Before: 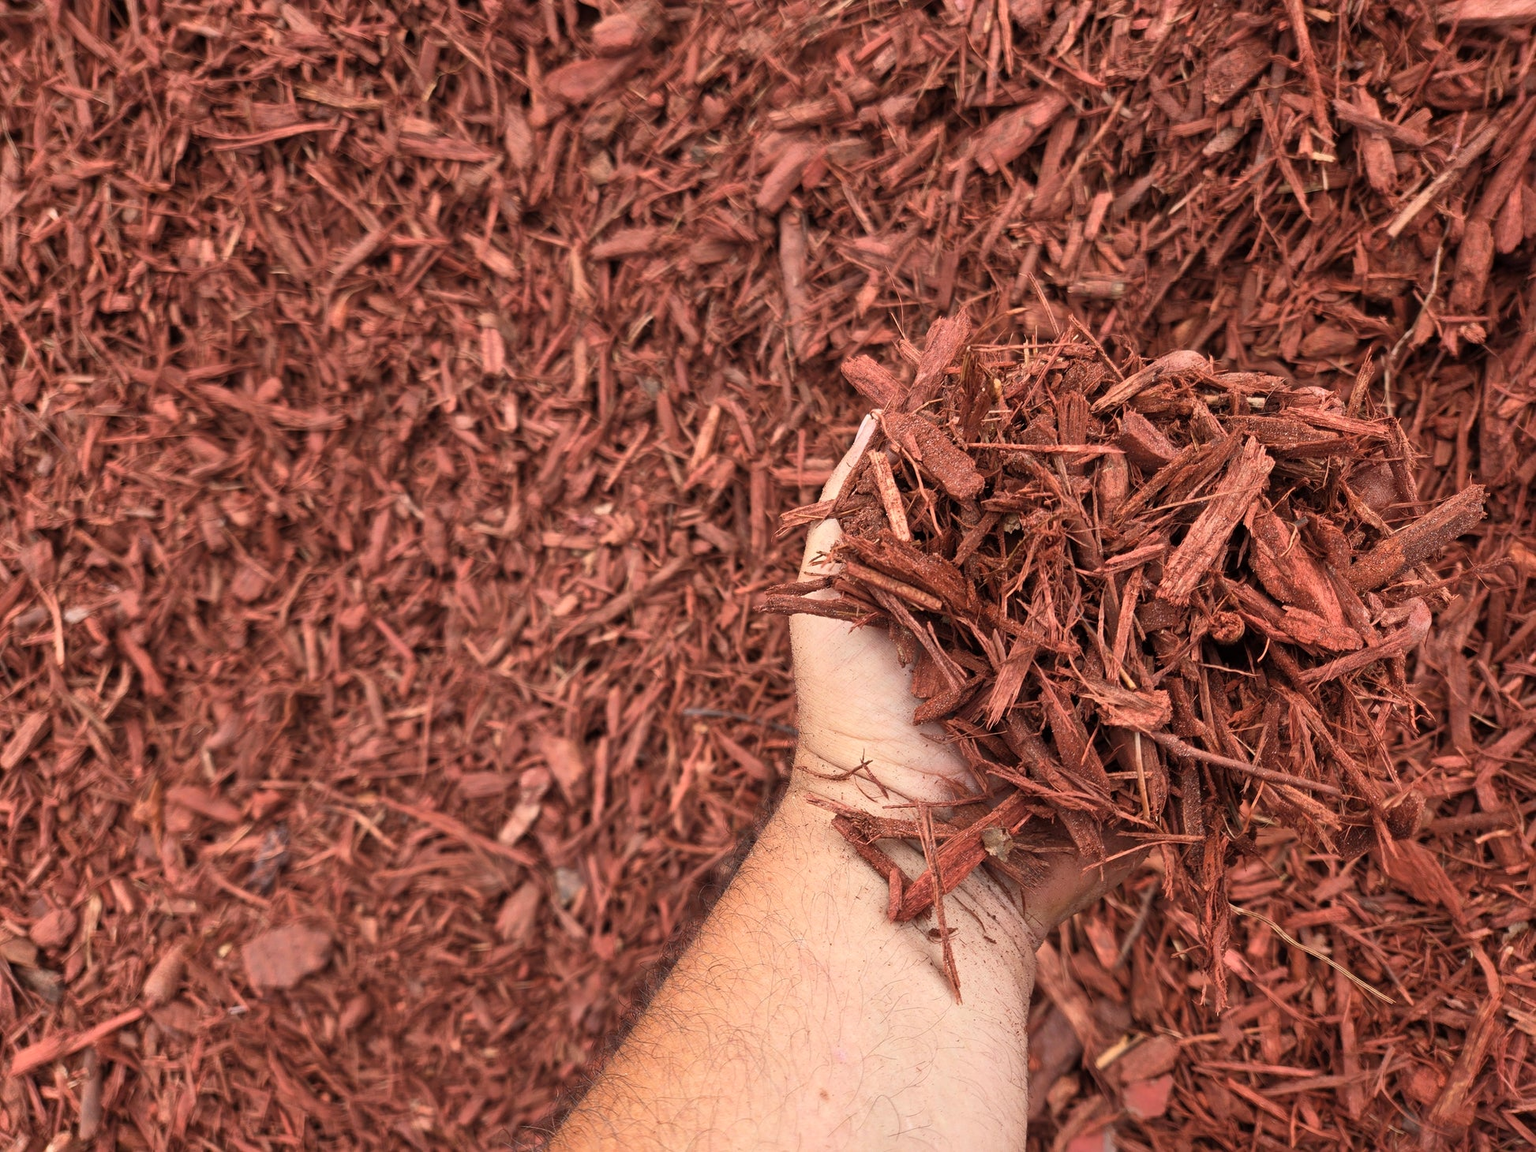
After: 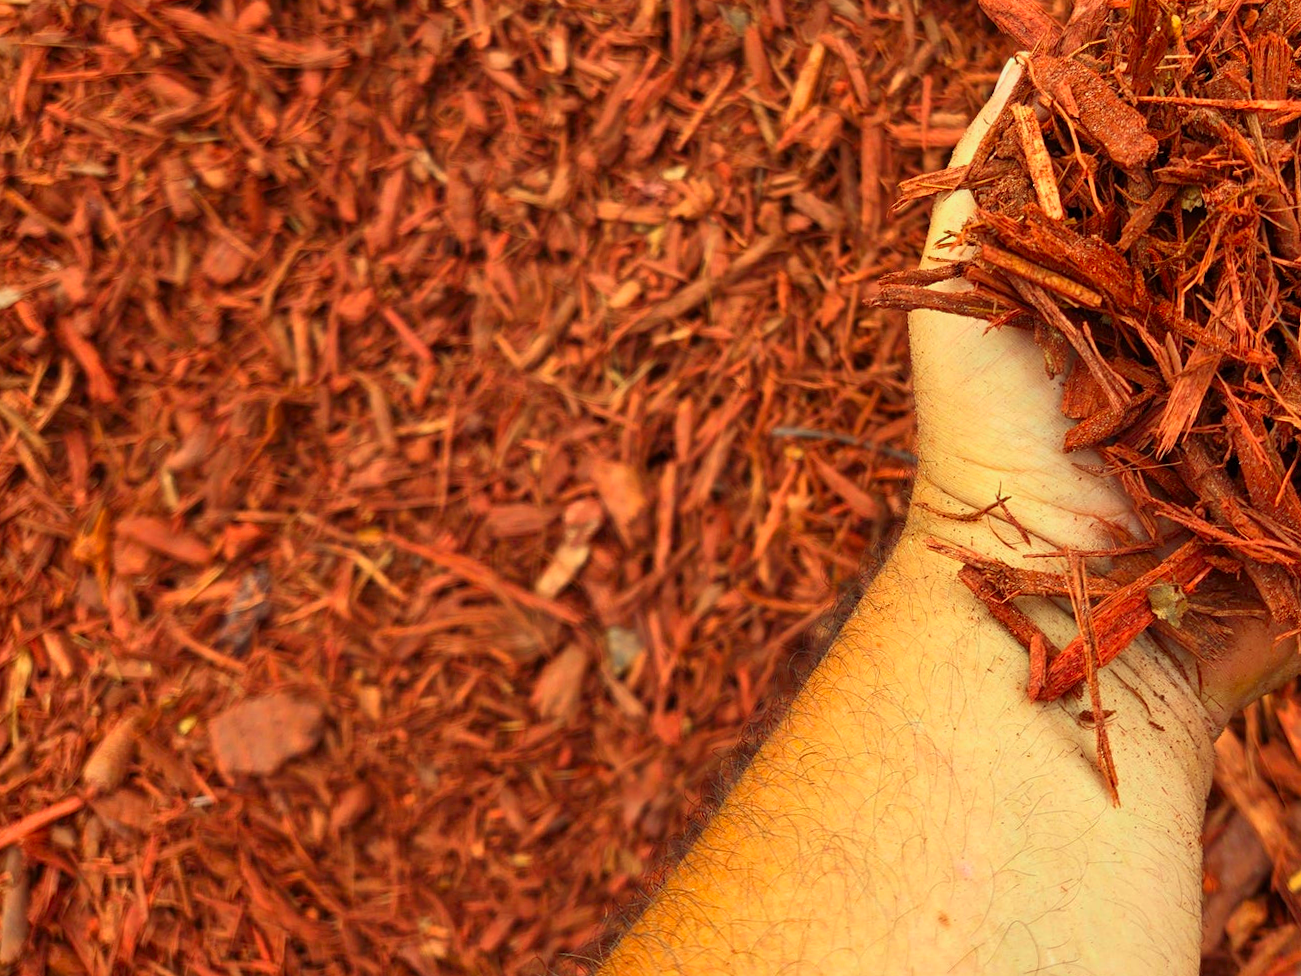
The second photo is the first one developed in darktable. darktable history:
color correction: highlights a* -10.77, highlights b* 9.8, saturation 1.72
crop and rotate: angle -0.82°, left 3.85%, top 31.828%, right 27.992%
